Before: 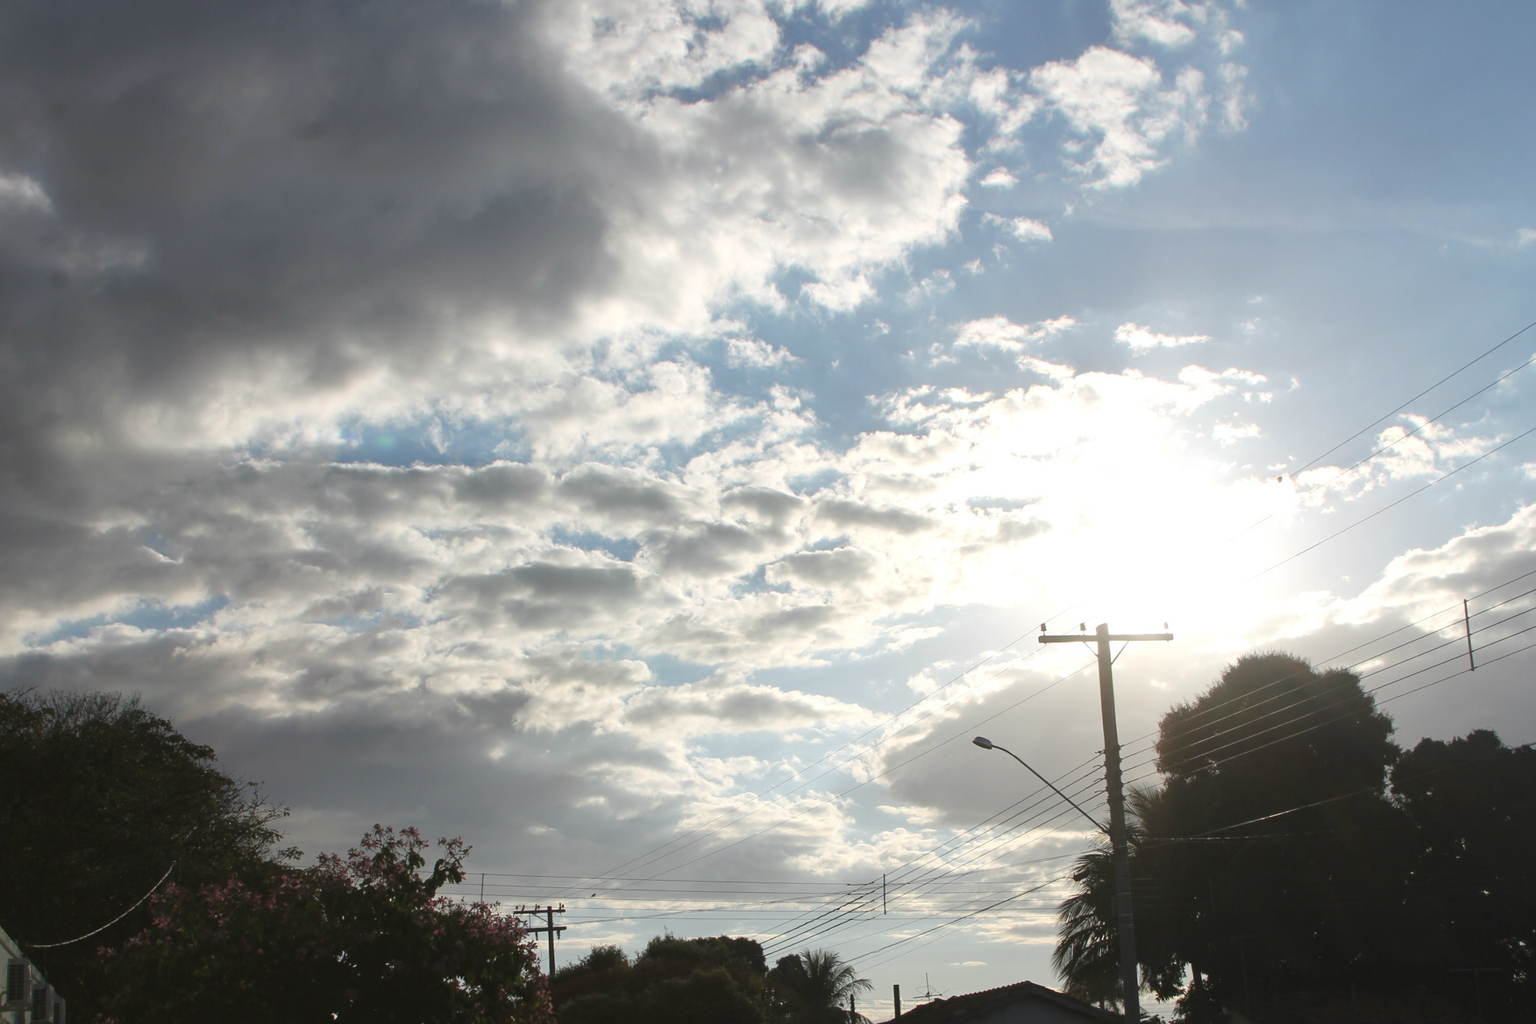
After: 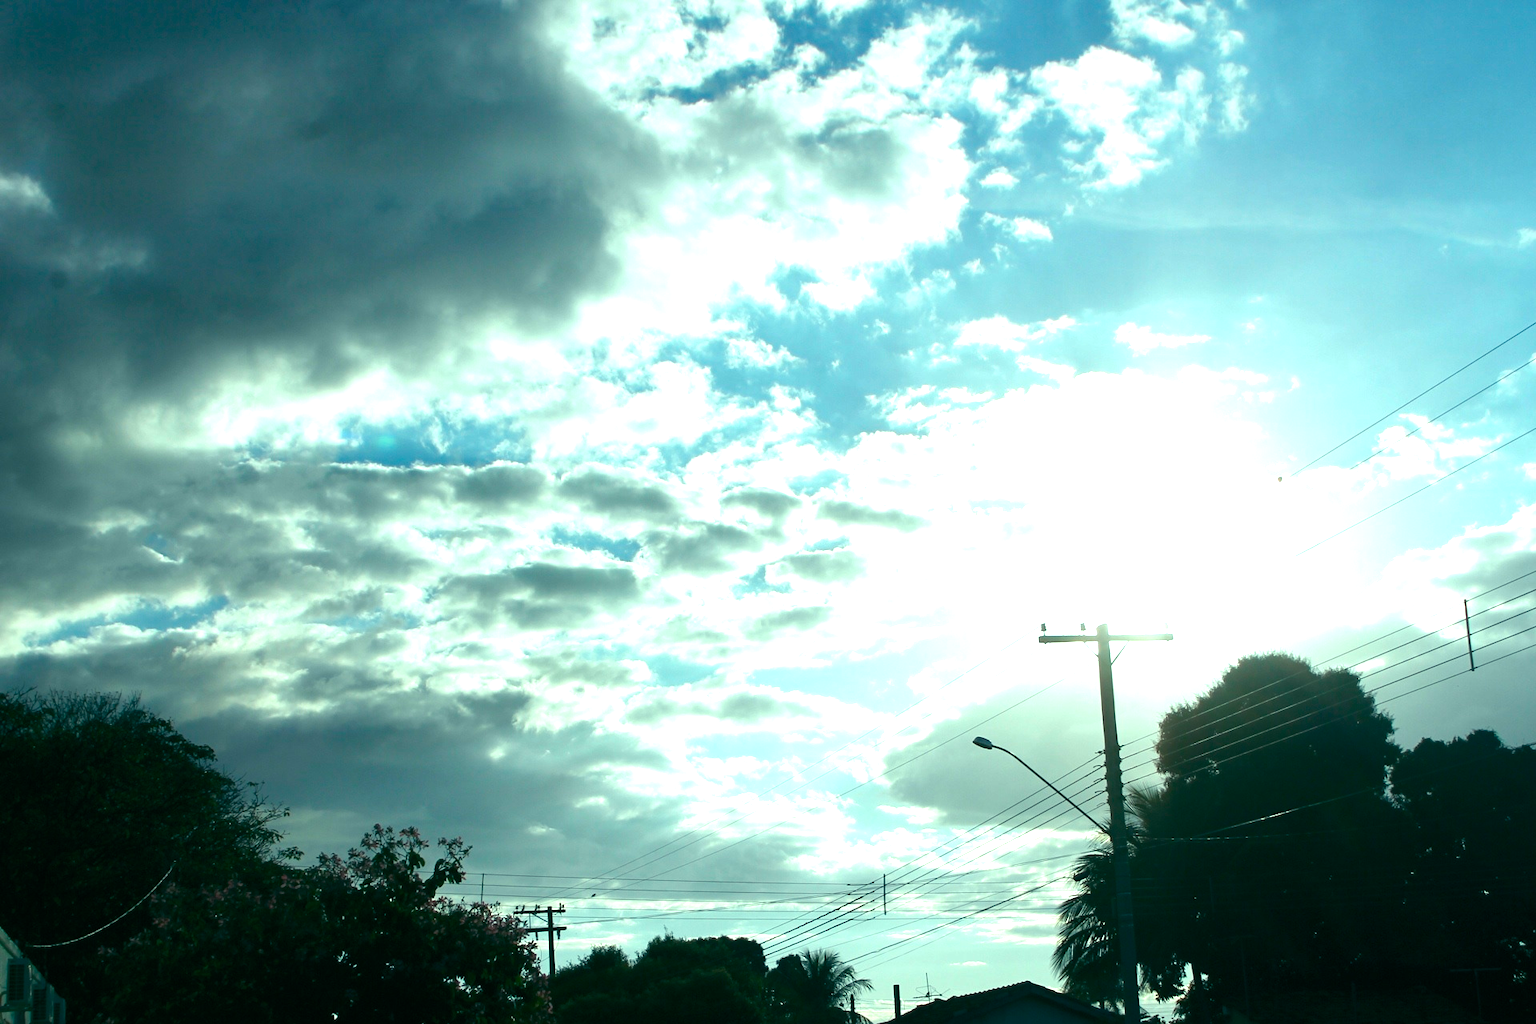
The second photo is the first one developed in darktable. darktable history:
color balance rgb: shadows lift › luminance -7.7%, shadows lift › chroma 2.13%, shadows lift › hue 165.27°, power › luminance -7.77%, power › chroma 1.1%, power › hue 215.88°, highlights gain › luminance 15.15%, highlights gain › chroma 7%, highlights gain › hue 125.57°, global offset › luminance -0.33%, global offset › chroma 0.11%, global offset › hue 165.27°, perceptual saturation grading › global saturation 24.42%, perceptual saturation grading › highlights -24.42%, perceptual saturation grading › mid-tones 24.42%, perceptual saturation grading › shadows 40%, perceptual brilliance grading › global brilliance -5%, perceptual brilliance grading › highlights 24.42%, perceptual brilliance grading › mid-tones 7%, perceptual brilliance grading › shadows -5%
white balance: red 0.984, blue 1.059
